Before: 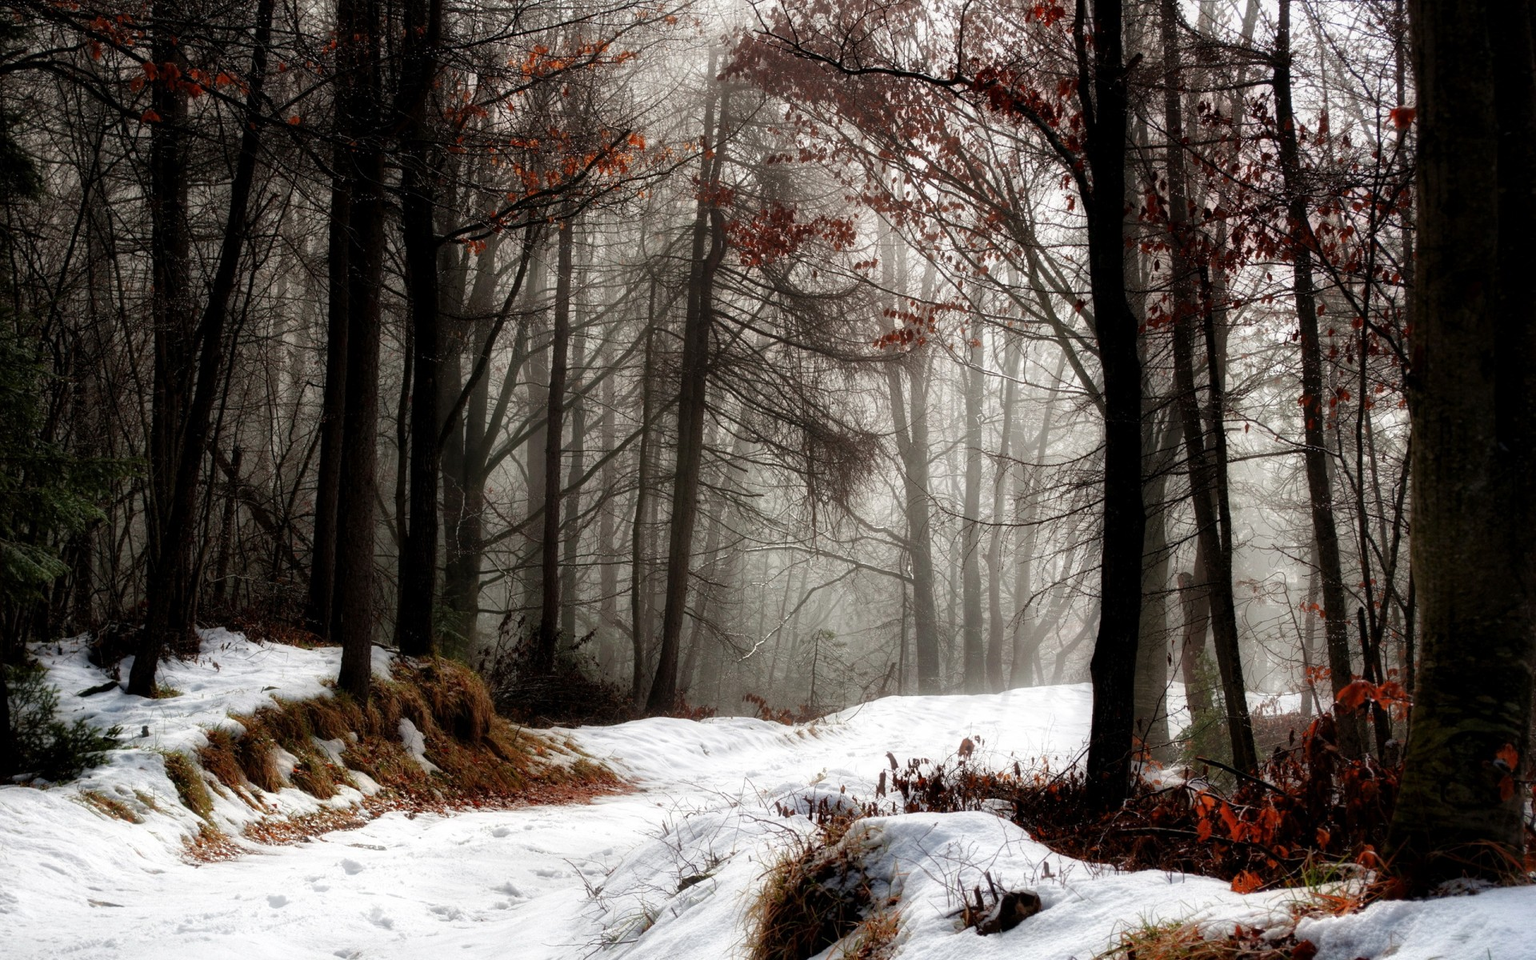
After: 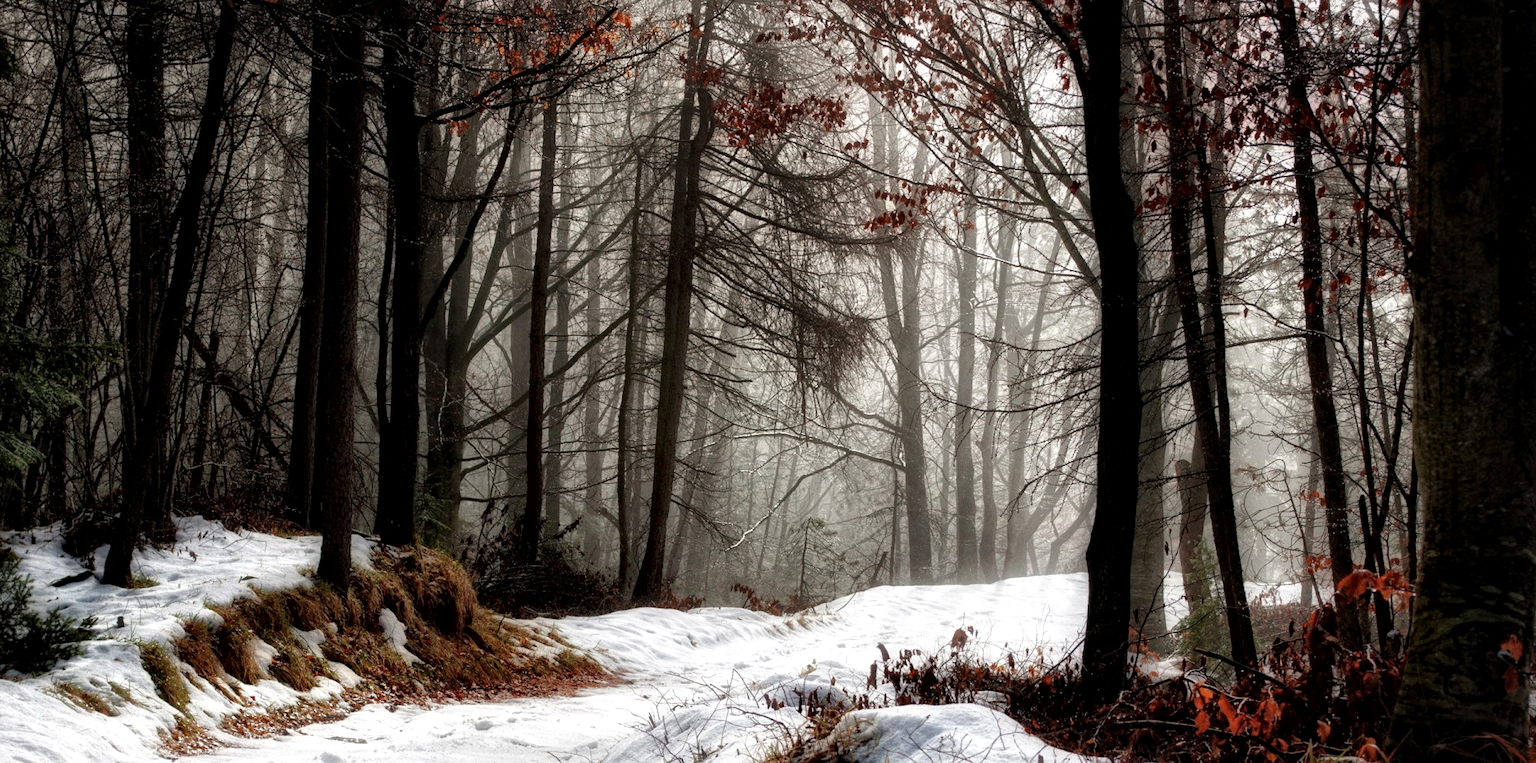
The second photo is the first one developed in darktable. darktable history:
crop and rotate: left 1.814%, top 12.818%, right 0.25%, bottom 9.225%
local contrast: mode bilateral grid, contrast 20, coarseness 19, detail 163%, midtone range 0.2
